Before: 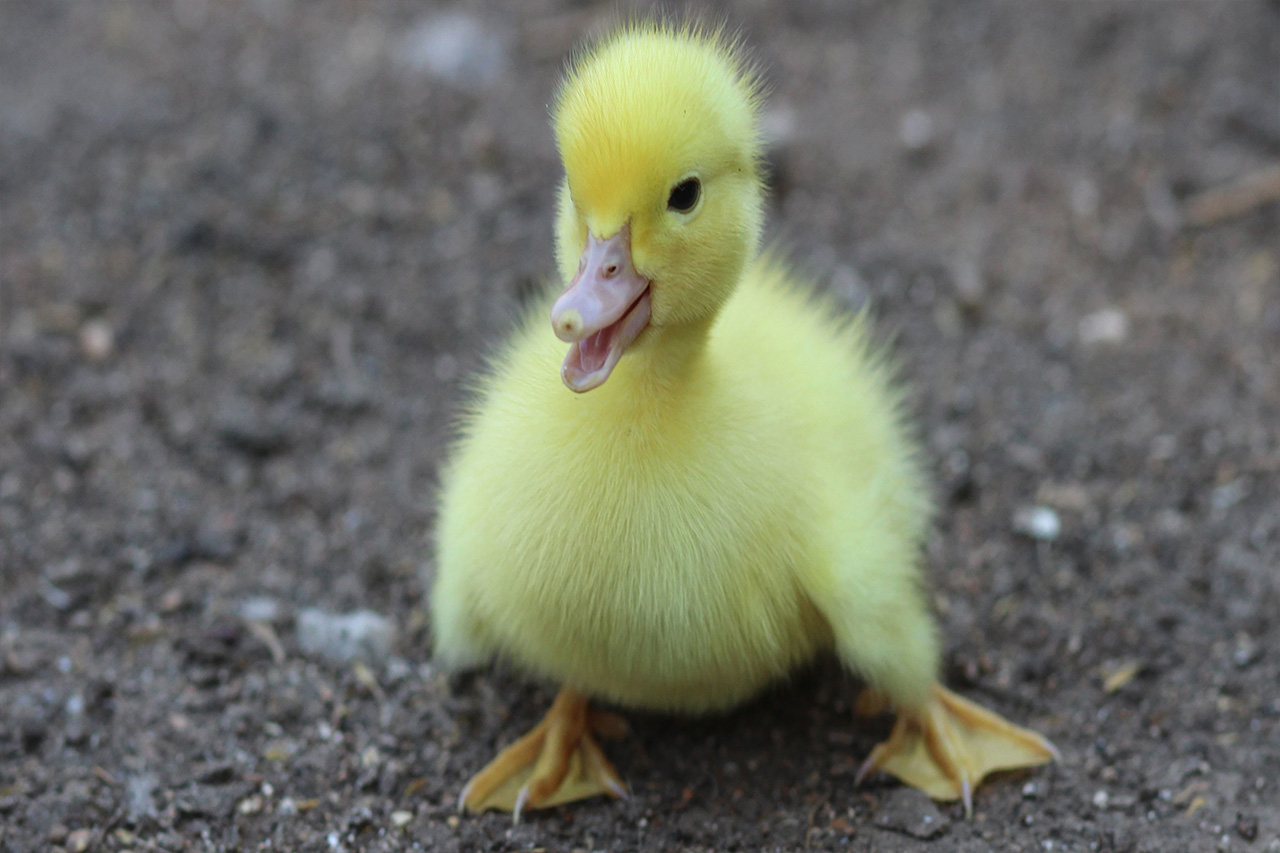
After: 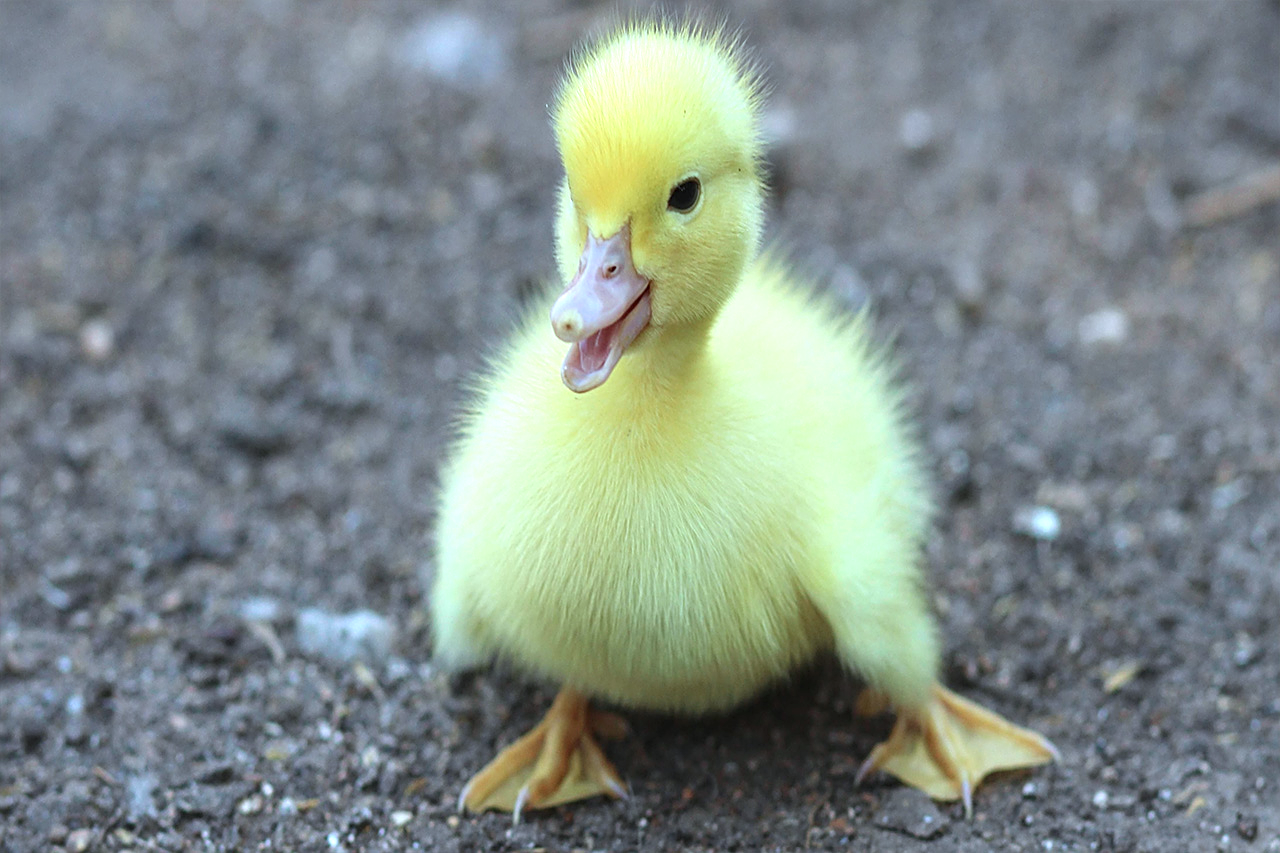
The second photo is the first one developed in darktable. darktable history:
sharpen: on, module defaults
white balance: red 1, blue 1
color correction: highlights a* -4.18, highlights b* -10.81
exposure: exposure 0.669 EV, compensate highlight preservation false
